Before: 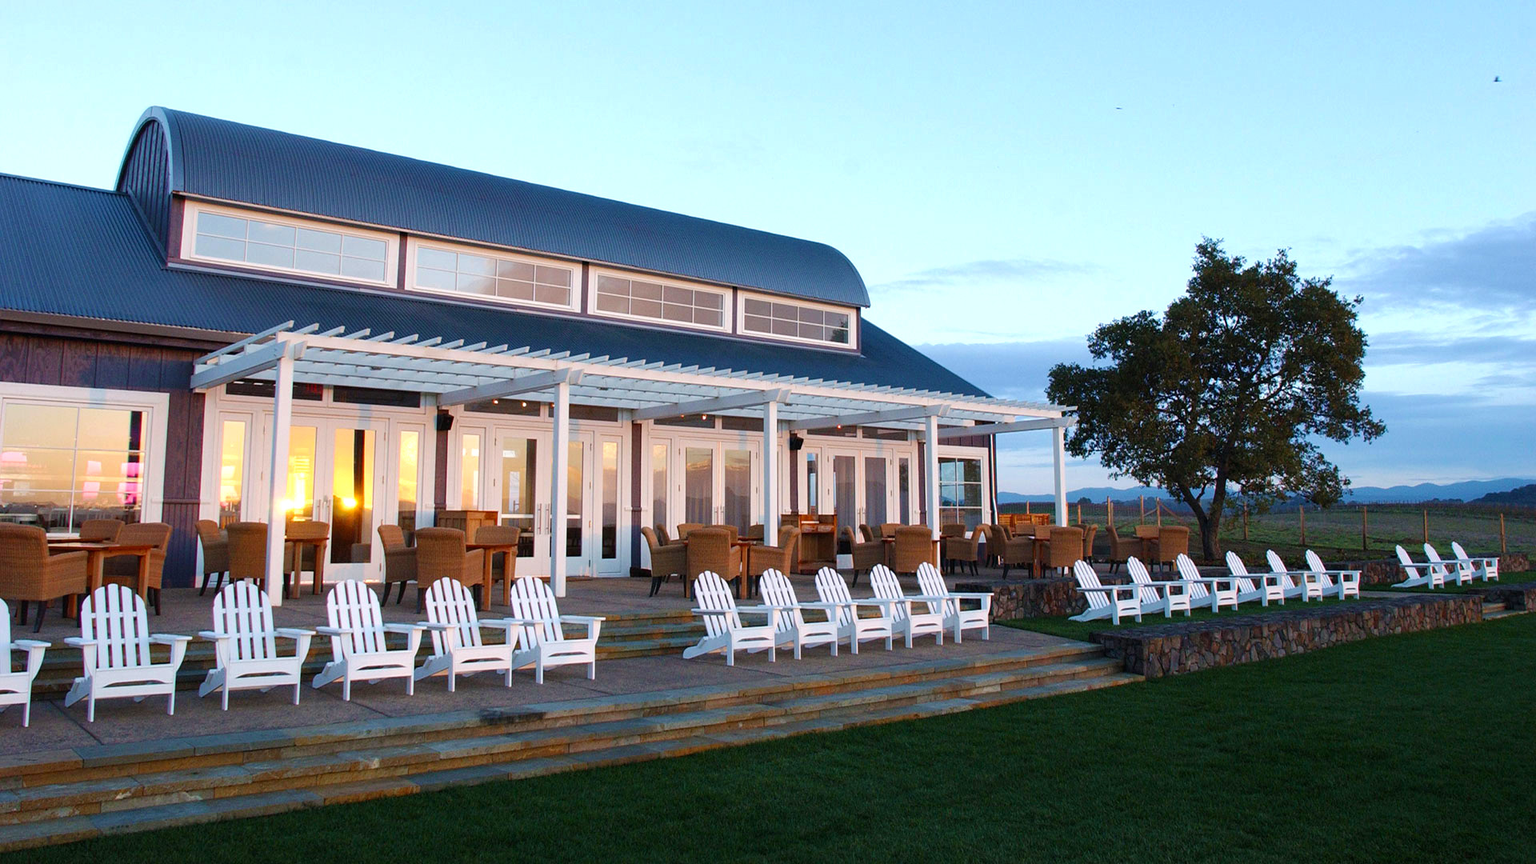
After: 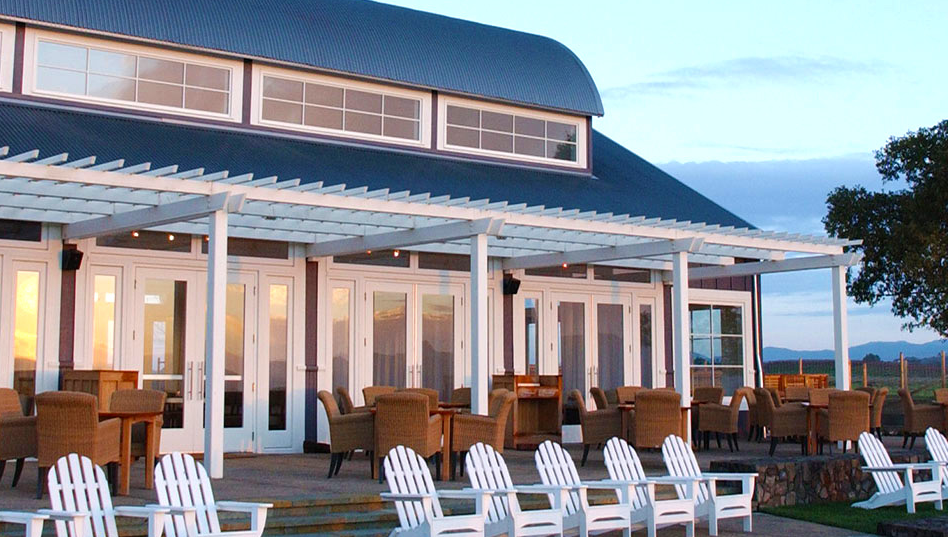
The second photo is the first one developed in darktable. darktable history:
crop: left 25.236%, top 24.902%, right 25.357%, bottom 25.369%
